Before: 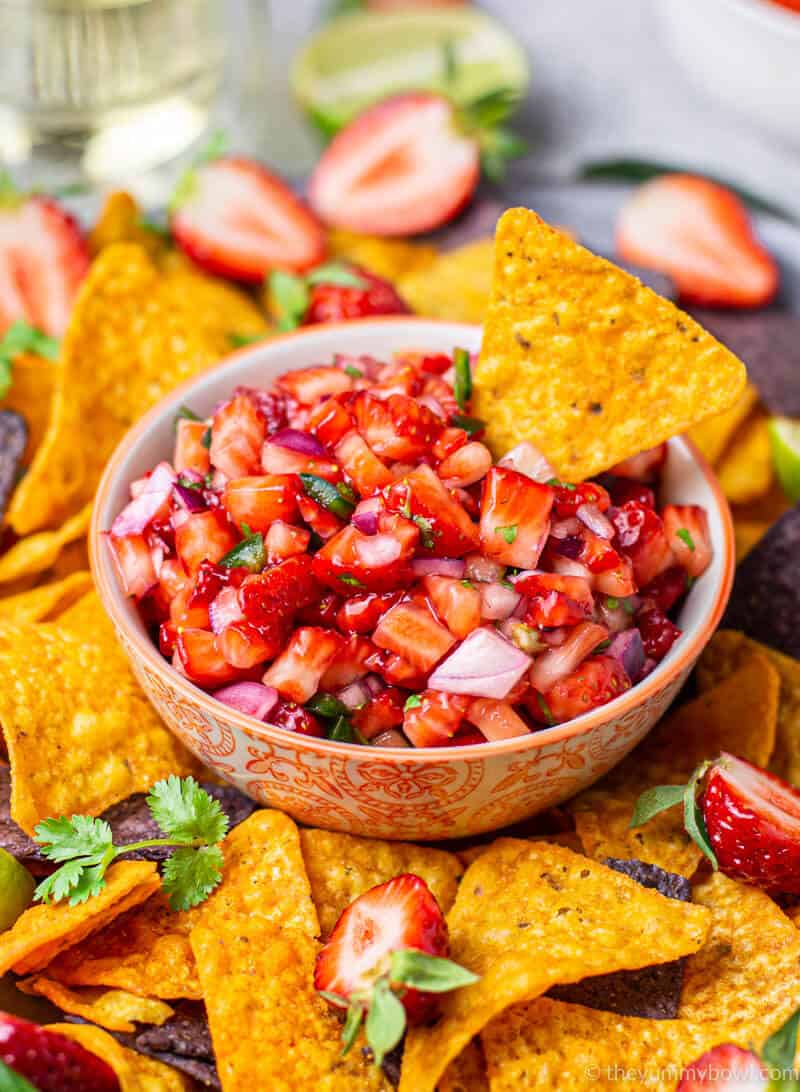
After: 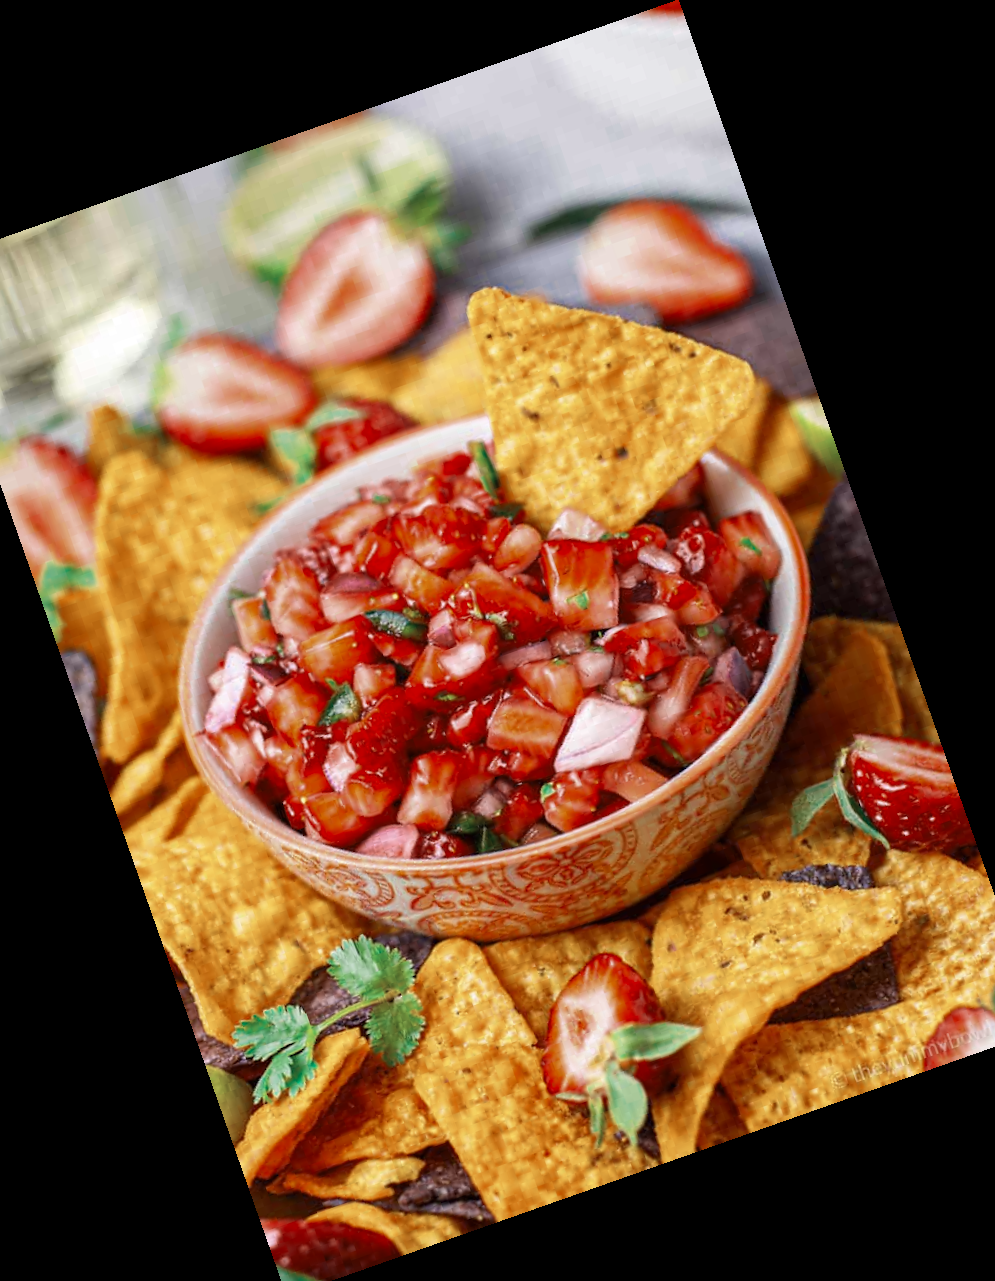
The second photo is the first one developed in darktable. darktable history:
color zones: curves: ch0 [(0, 0.5) (0.125, 0.4) (0.25, 0.5) (0.375, 0.4) (0.5, 0.4) (0.625, 0.35) (0.75, 0.35) (0.875, 0.5)]; ch1 [(0, 0.35) (0.125, 0.45) (0.25, 0.35) (0.375, 0.35) (0.5, 0.35) (0.625, 0.35) (0.75, 0.45) (0.875, 0.35)]; ch2 [(0, 0.6) (0.125, 0.5) (0.25, 0.5) (0.375, 0.6) (0.5, 0.6) (0.625, 0.5) (0.75, 0.5) (0.875, 0.5)]
crop and rotate: angle 19.43°, left 6.812%, right 4.125%, bottom 1.087%
